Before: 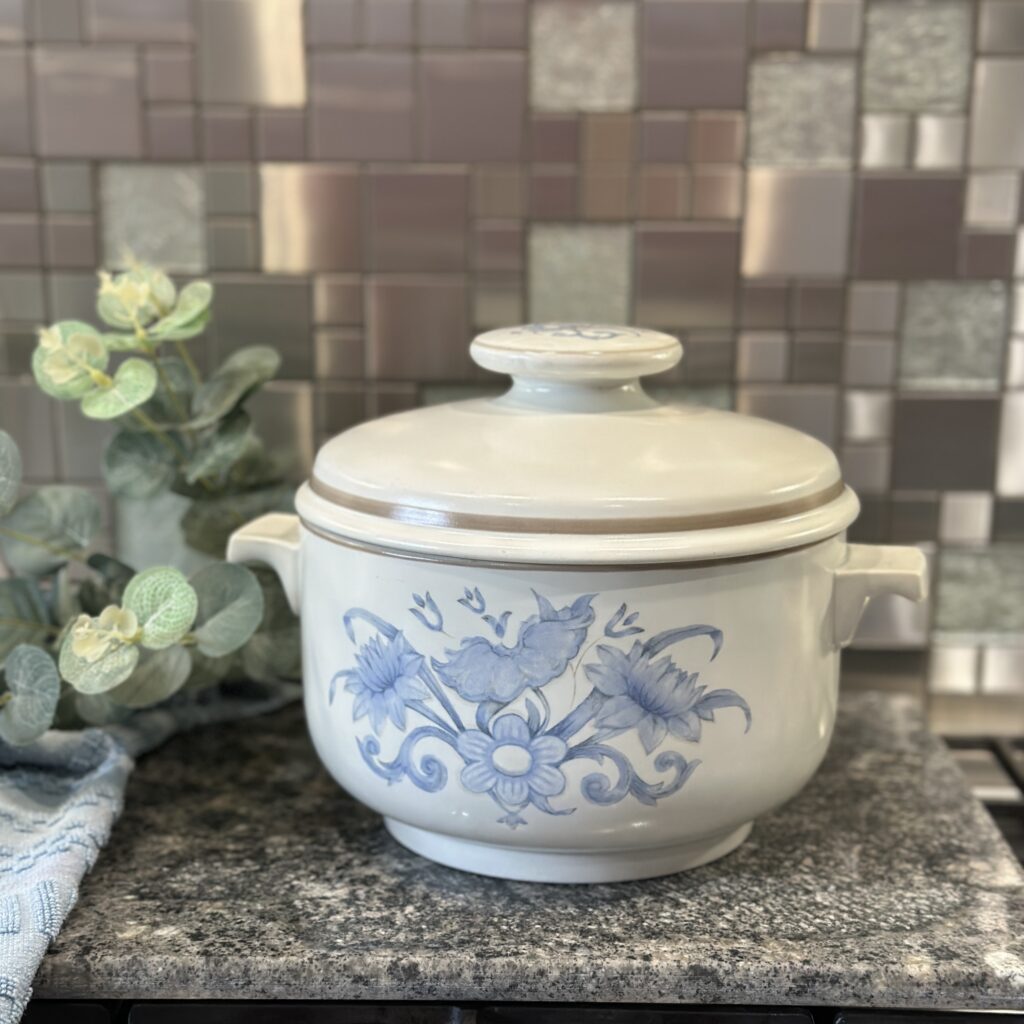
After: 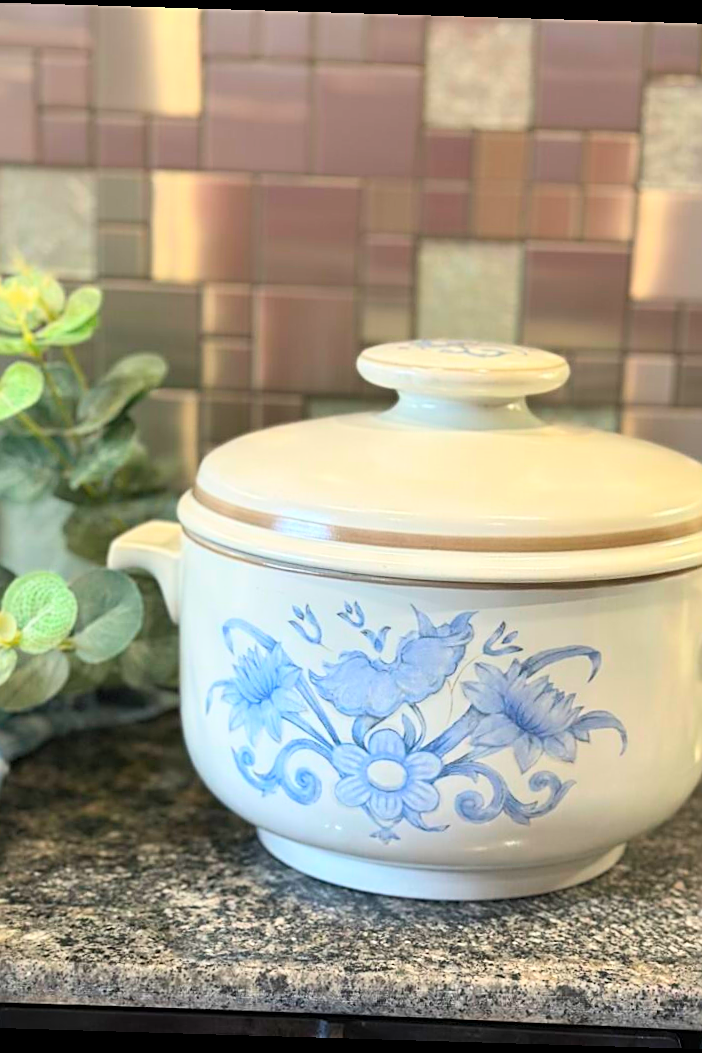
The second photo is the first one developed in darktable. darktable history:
crop and rotate: left 12.648%, right 20.685%
contrast brightness saturation: contrast 0.2, brightness 0.2, saturation 0.8
rotate and perspective: rotation 1.72°, automatic cropping off
sharpen: on, module defaults
